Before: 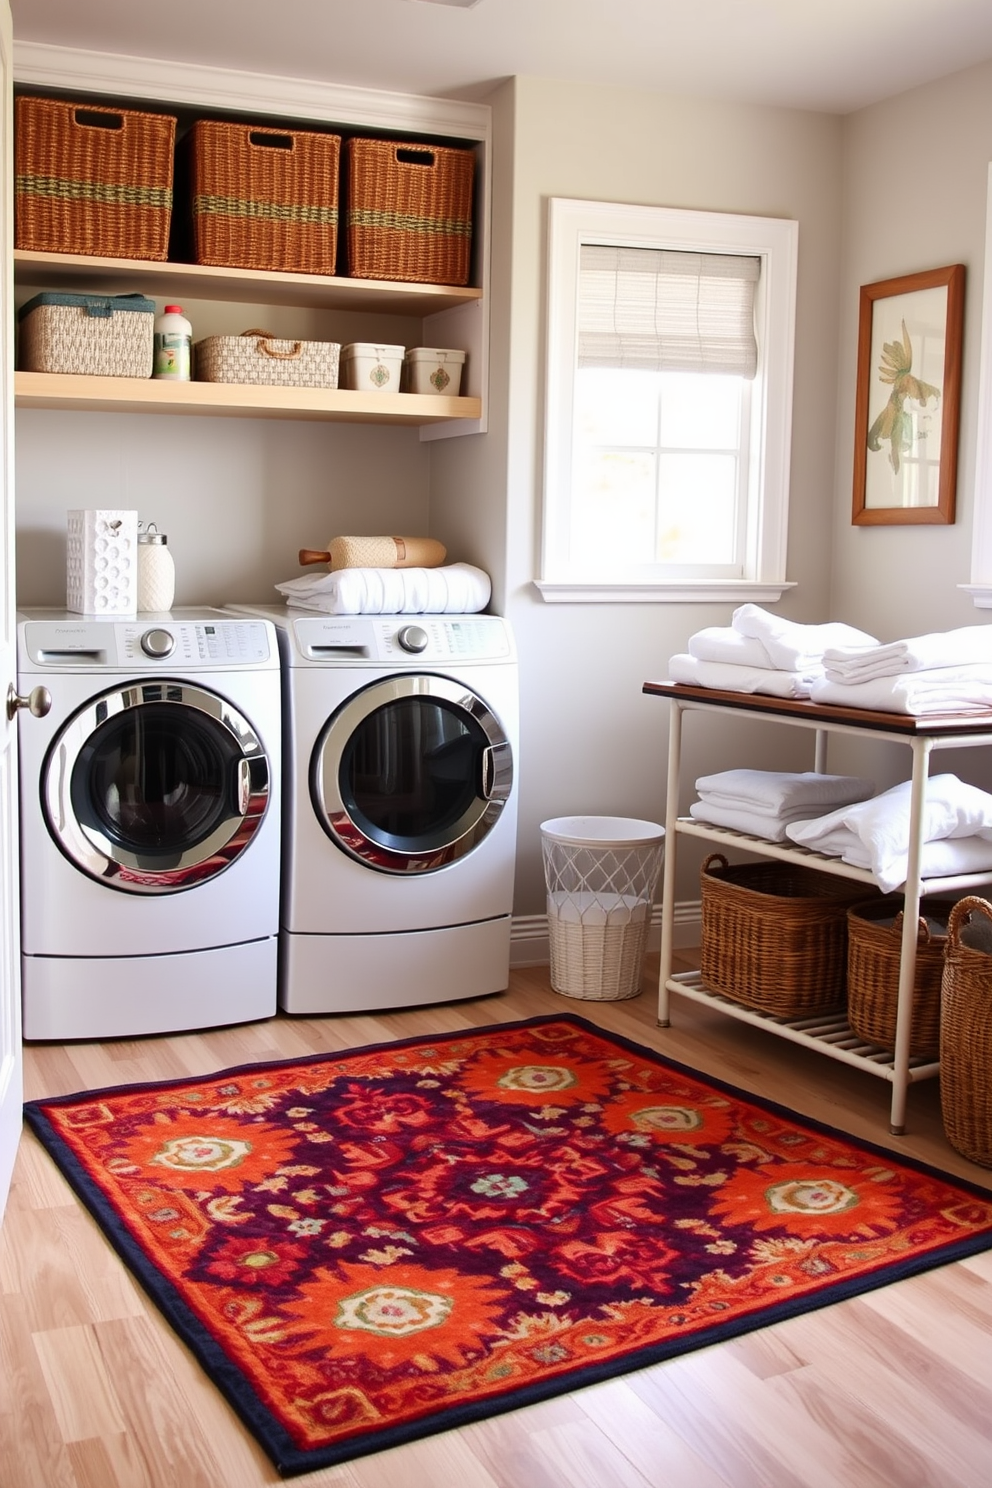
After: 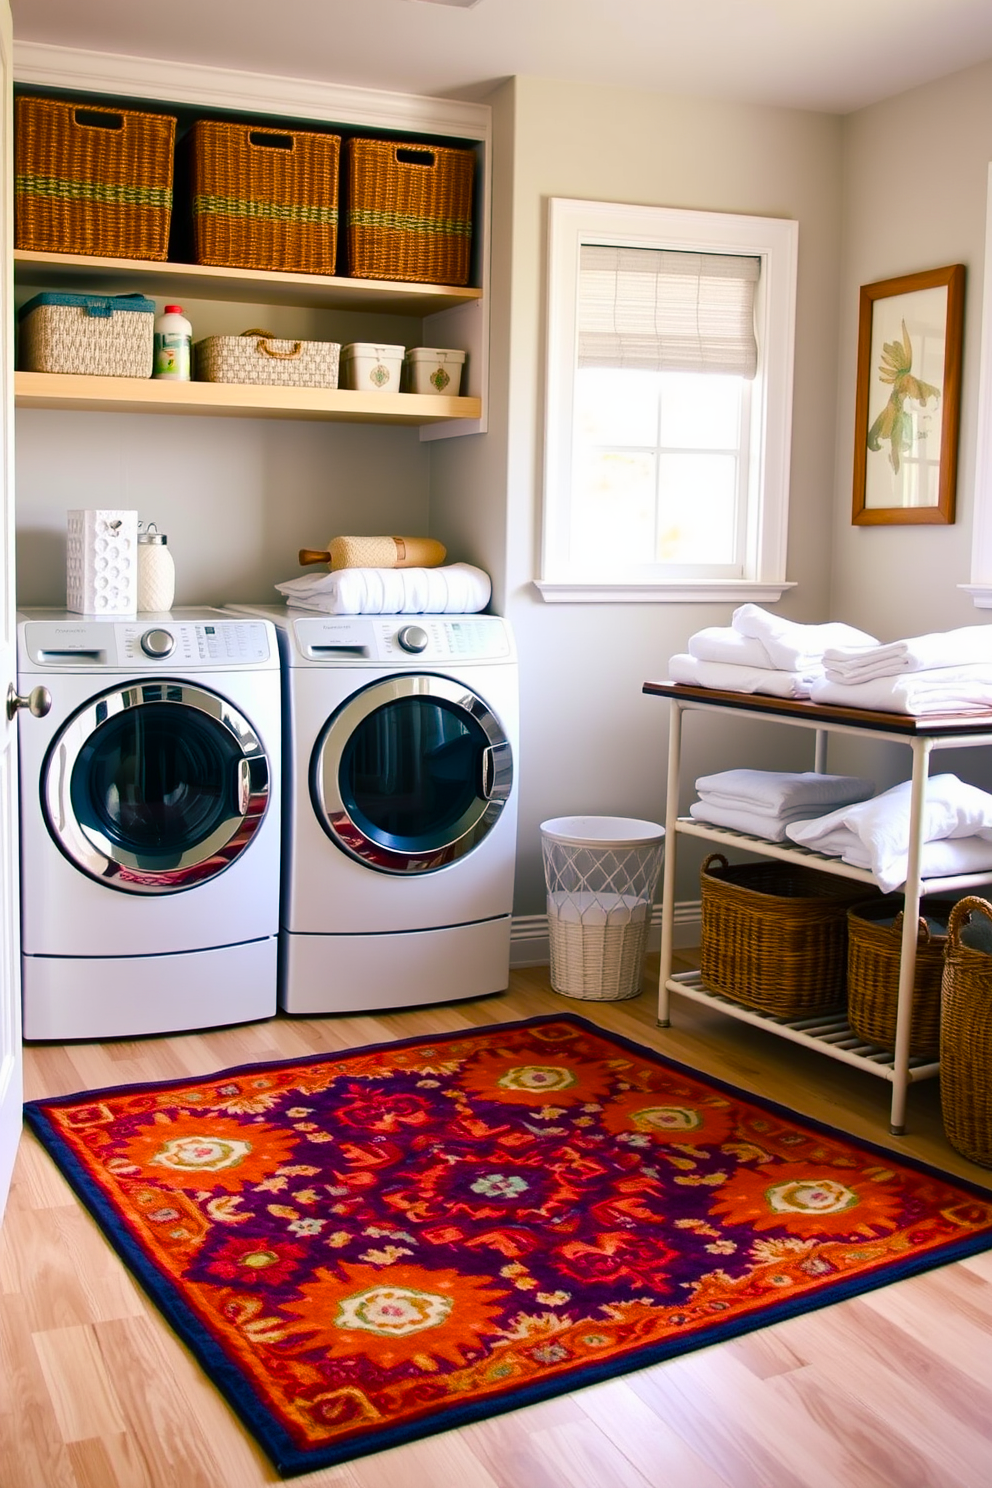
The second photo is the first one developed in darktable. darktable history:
color balance rgb: shadows lift › luminance -29.102%, shadows lift › chroma 10.236%, shadows lift › hue 232.02°, linear chroma grading › global chroma 8.707%, perceptual saturation grading › global saturation 9.209%, perceptual saturation grading › highlights -13.397%, perceptual saturation grading › mid-tones 14.812%, perceptual saturation grading › shadows 23.285%, global vibrance 41.119%
